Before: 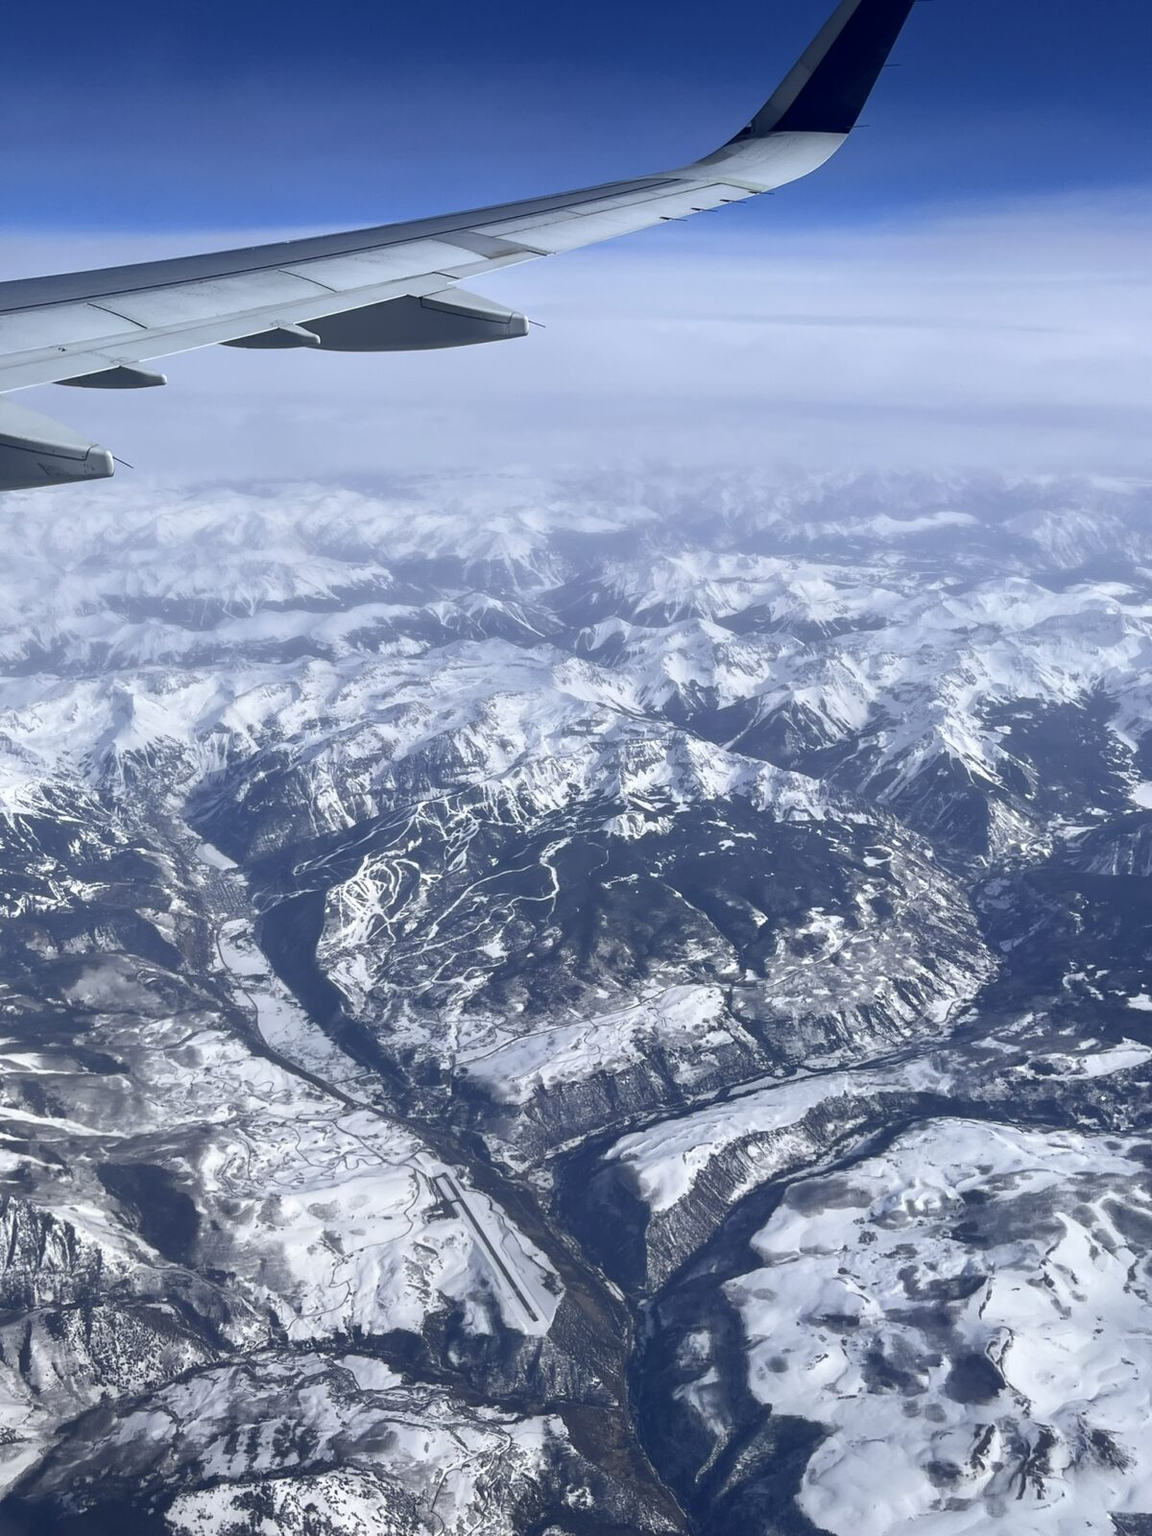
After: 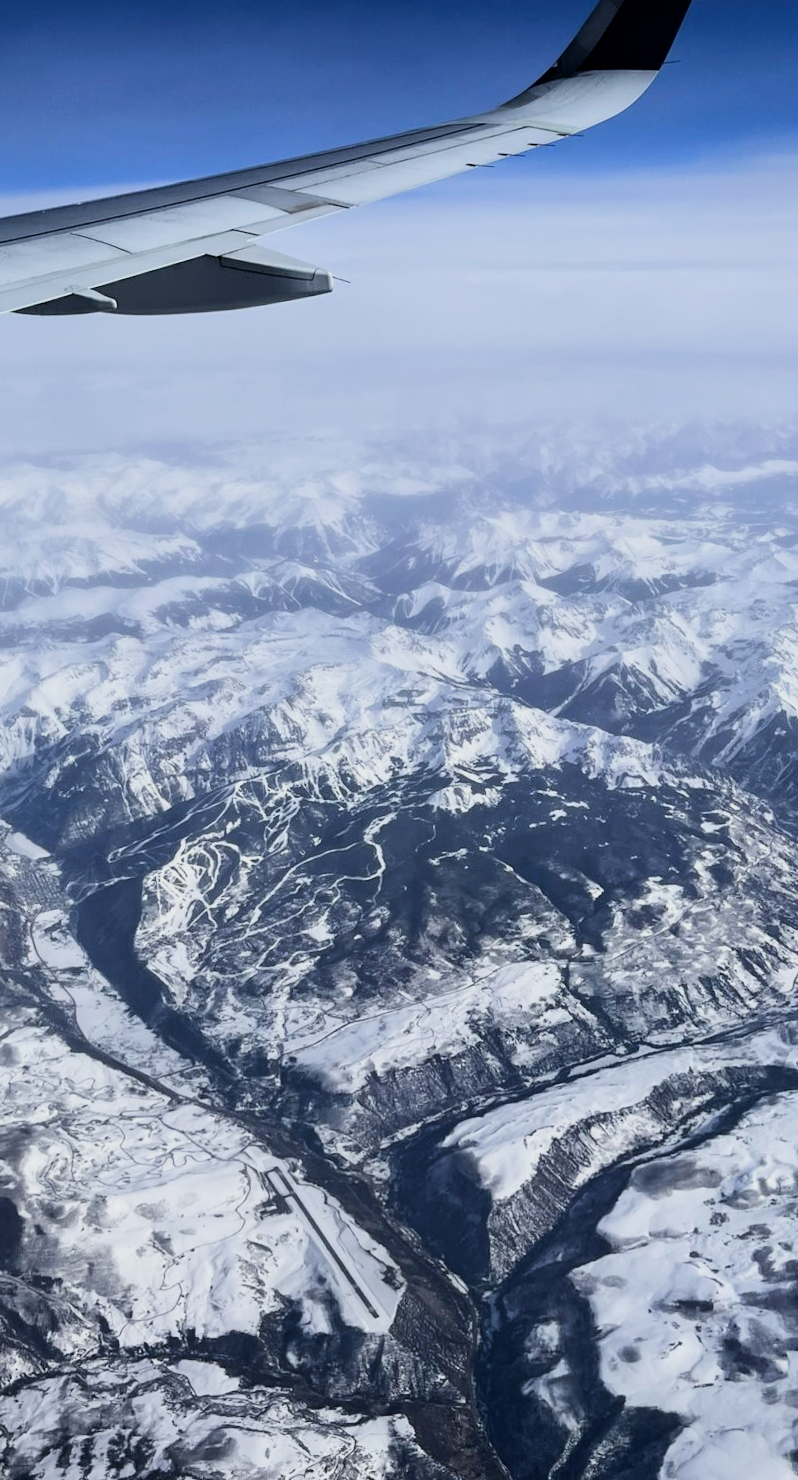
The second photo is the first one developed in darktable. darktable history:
filmic rgb: black relative exposure -5 EV, hardness 2.88, contrast 1.5
rotate and perspective: rotation -2°, crop left 0.022, crop right 0.978, crop top 0.049, crop bottom 0.951
color correction: highlights a* -0.137, highlights b* 0.137
crop: left 16.899%, right 16.556%
